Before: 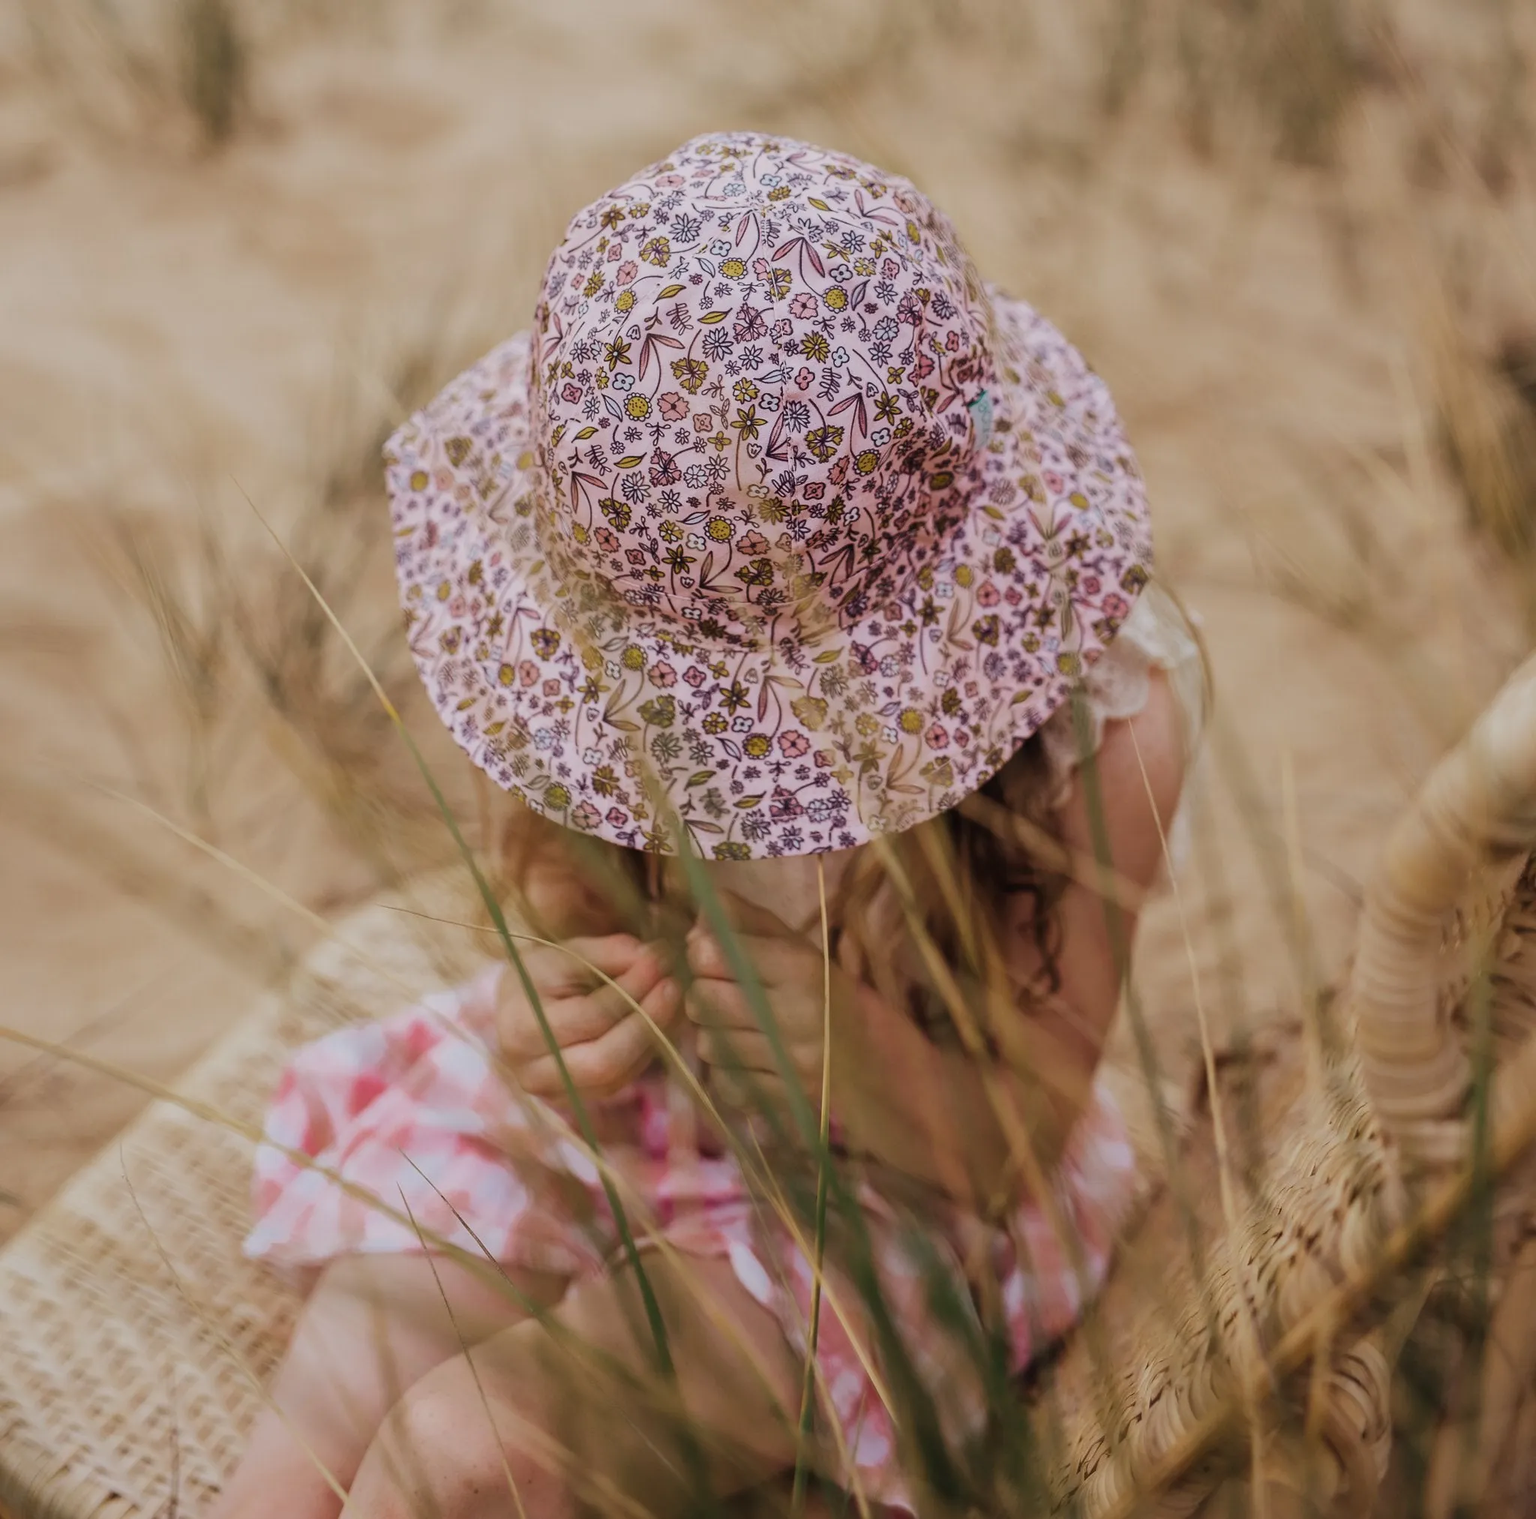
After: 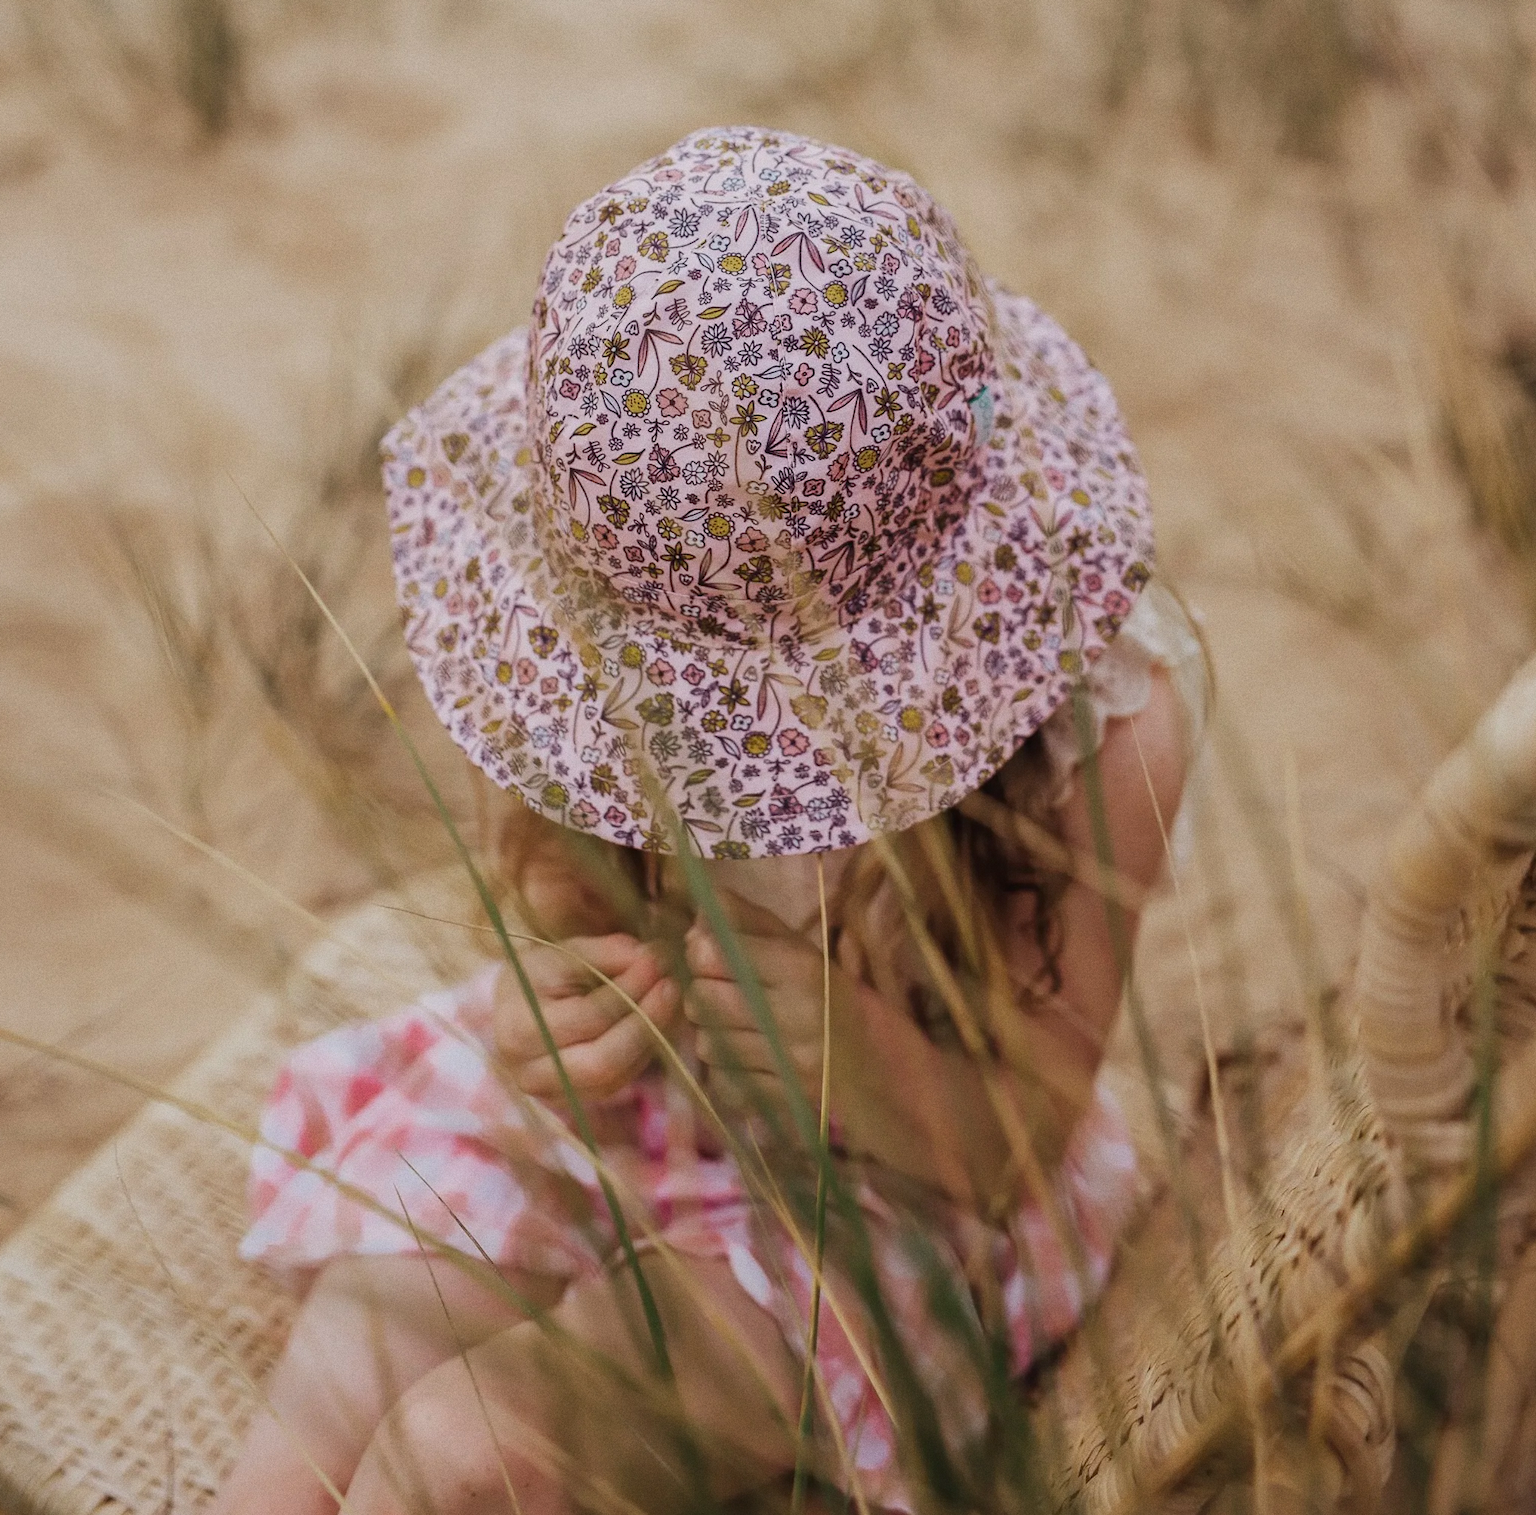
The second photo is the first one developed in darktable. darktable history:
grain: coarseness 0.09 ISO
tone equalizer: on, module defaults
crop: left 0.434%, top 0.485%, right 0.244%, bottom 0.386%
